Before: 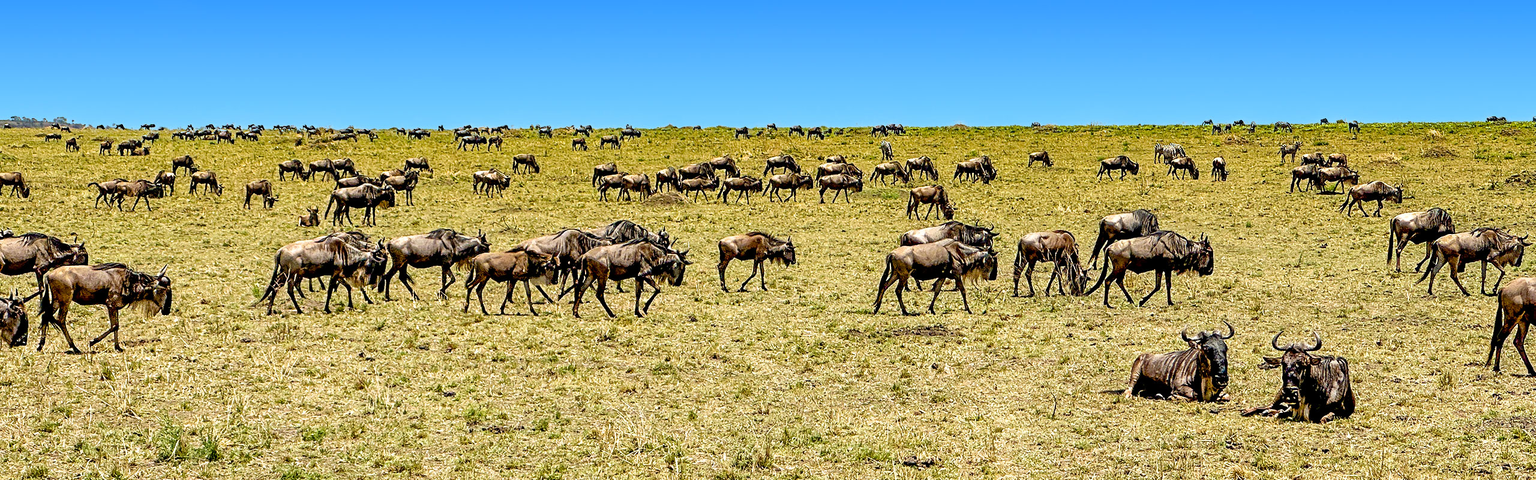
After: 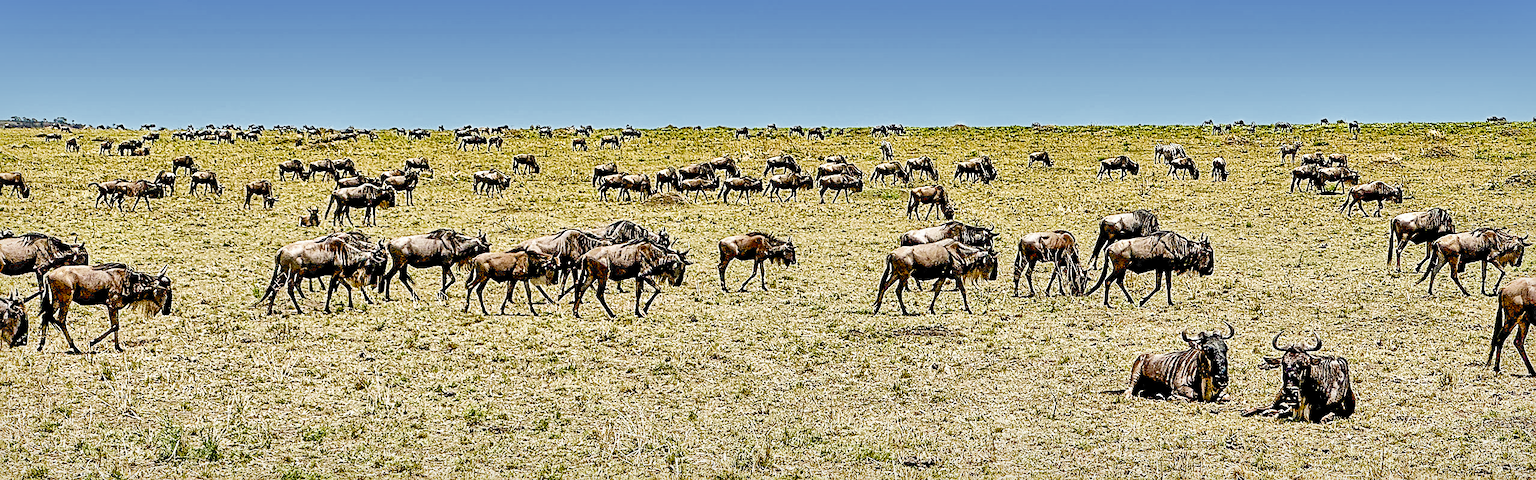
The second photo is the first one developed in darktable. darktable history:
tone curve: curves: ch0 [(0, 0.013) (0.137, 0.121) (0.326, 0.386) (0.489, 0.573) (0.663, 0.749) (0.854, 0.897) (1, 0.974)]; ch1 [(0, 0) (0.366, 0.367) (0.475, 0.453) (0.494, 0.493) (0.504, 0.497) (0.544, 0.579) (0.562, 0.619) (0.622, 0.694) (1, 1)]; ch2 [(0, 0) (0.333, 0.346) (0.375, 0.375) (0.424, 0.43) (0.476, 0.492) (0.502, 0.503) (0.533, 0.541) (0.572, 0.615) (0.605, 0.656) (0.641, 0.709) (1, 1)], preserve colors none
local contrast: mode bilateral grid, contrast 45, coarseness 69, detail 213%, midtone range 0.2
shadows and highlights: soften with gaussian
filmic rgb: black relative exposure -7.65 EV, white relative exposure 4.56 EV, threshold 5.94 EV, hardness 3.61, add noise in highlights 0, preserve chrominance max RGB, color science v3 (2019), use custom middle-gray values true, contrast in highlights soft, enable highlight reconstruction true
sharpen: amount 0.49
exposure: black level correction 0.009, exposure 0.11 EV, compensate highlight preservation false
